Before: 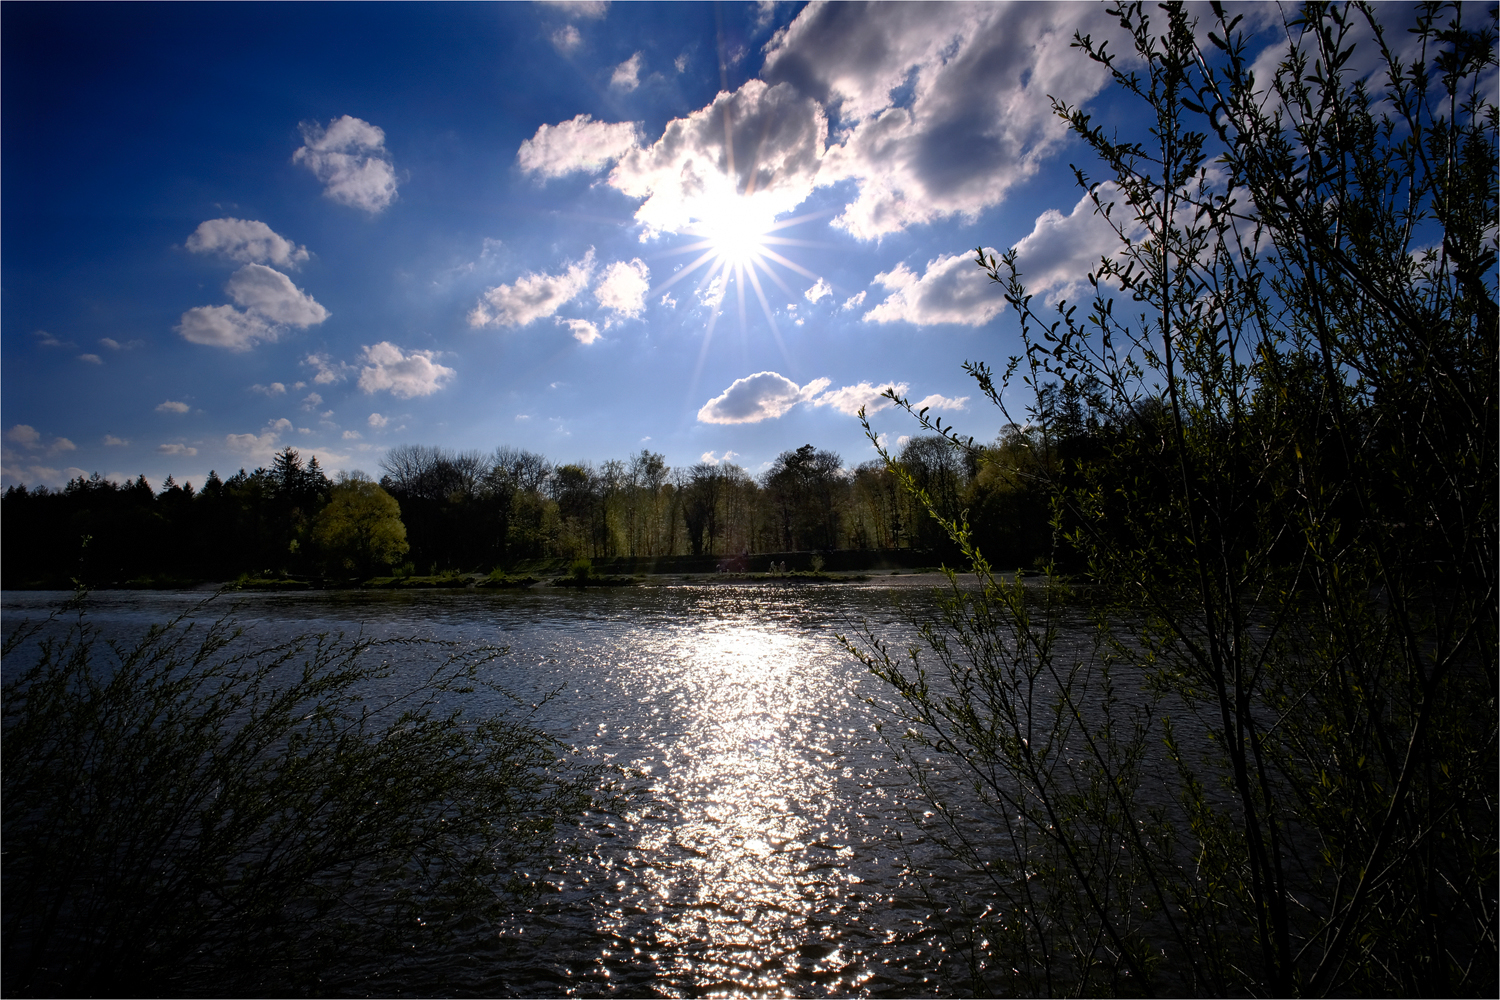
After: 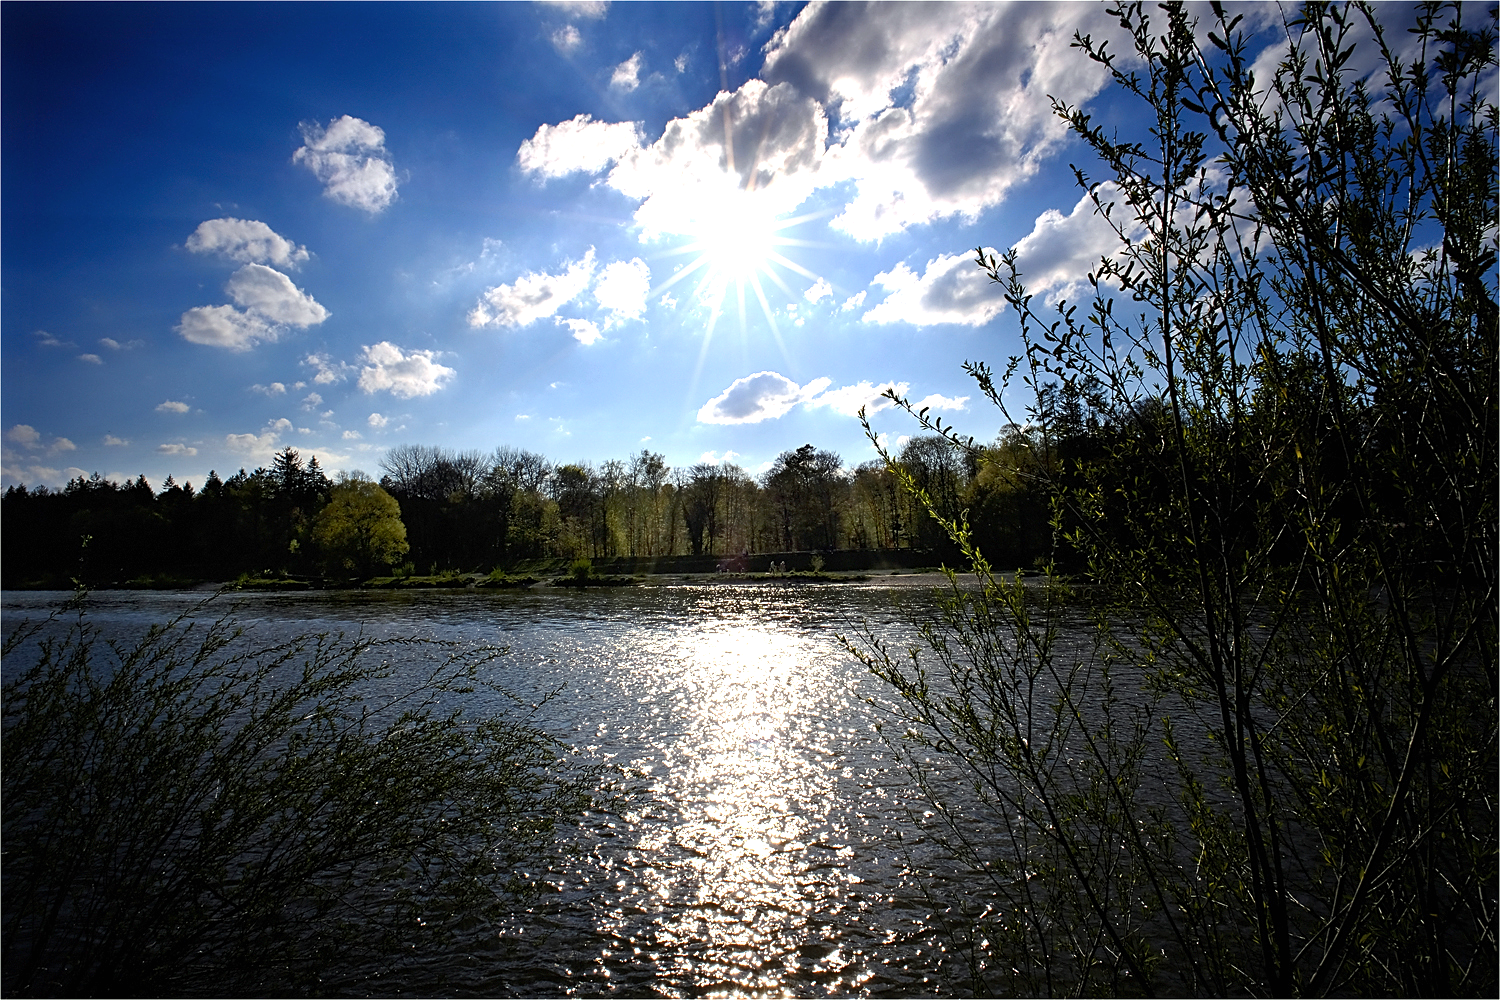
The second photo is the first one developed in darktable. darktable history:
sharpen: on, module defaults
color correction: highlights a* -4.6, highlights b* 5.03, saturation 0.97
exposure: black level correction 0, exposure 0.498 EV, compensate exposure bias true, compensate highlight preservation false
